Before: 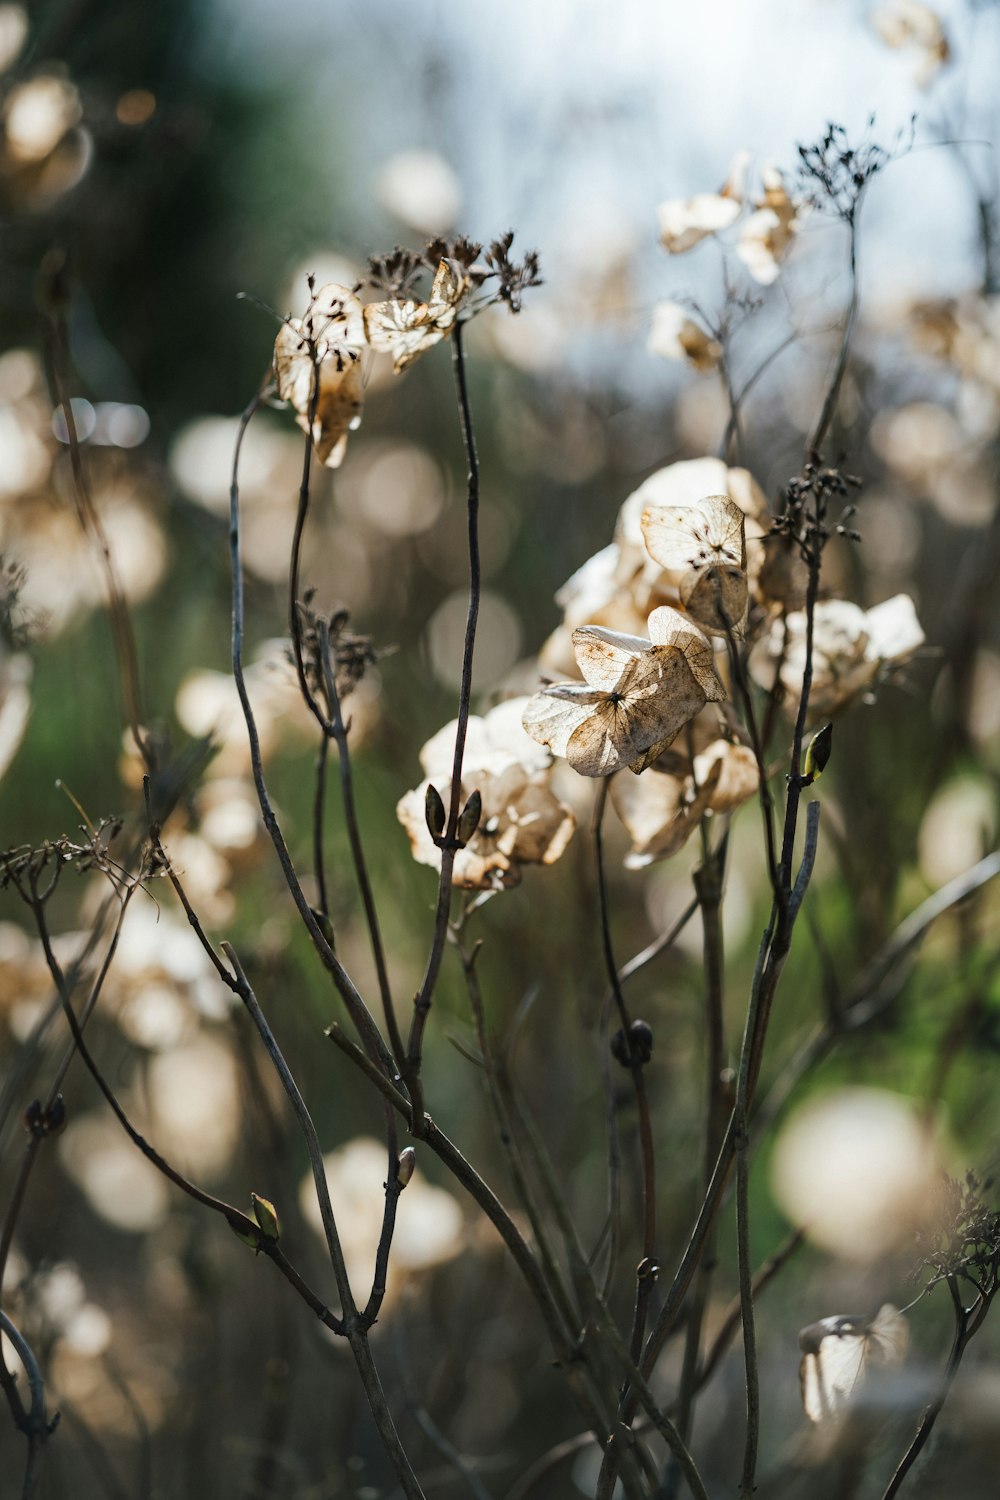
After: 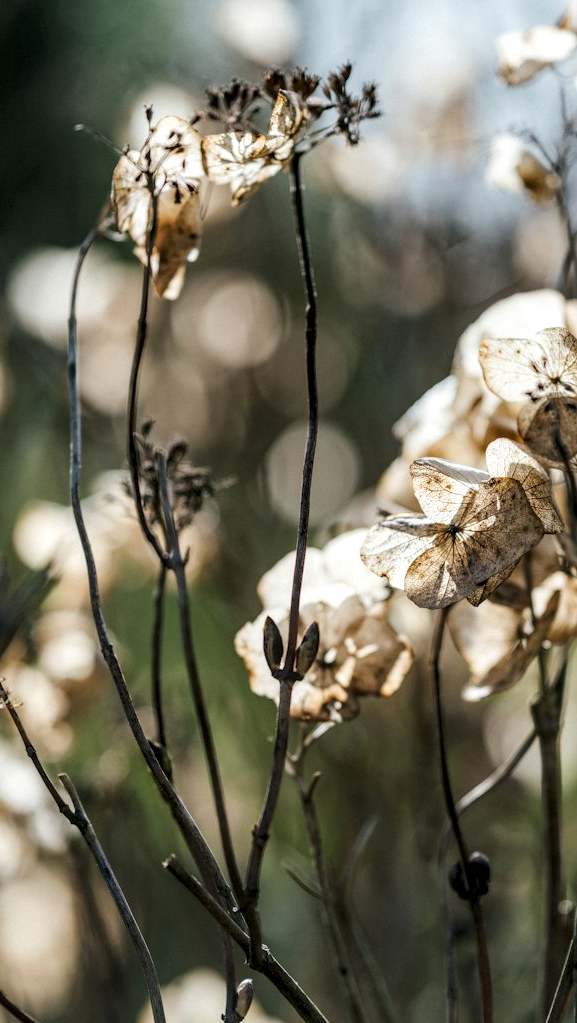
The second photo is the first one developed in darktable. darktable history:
crop: left 16.202%, top 11.208%, right 26.045%, bottom 20.557%
local contrast: detail 142%
